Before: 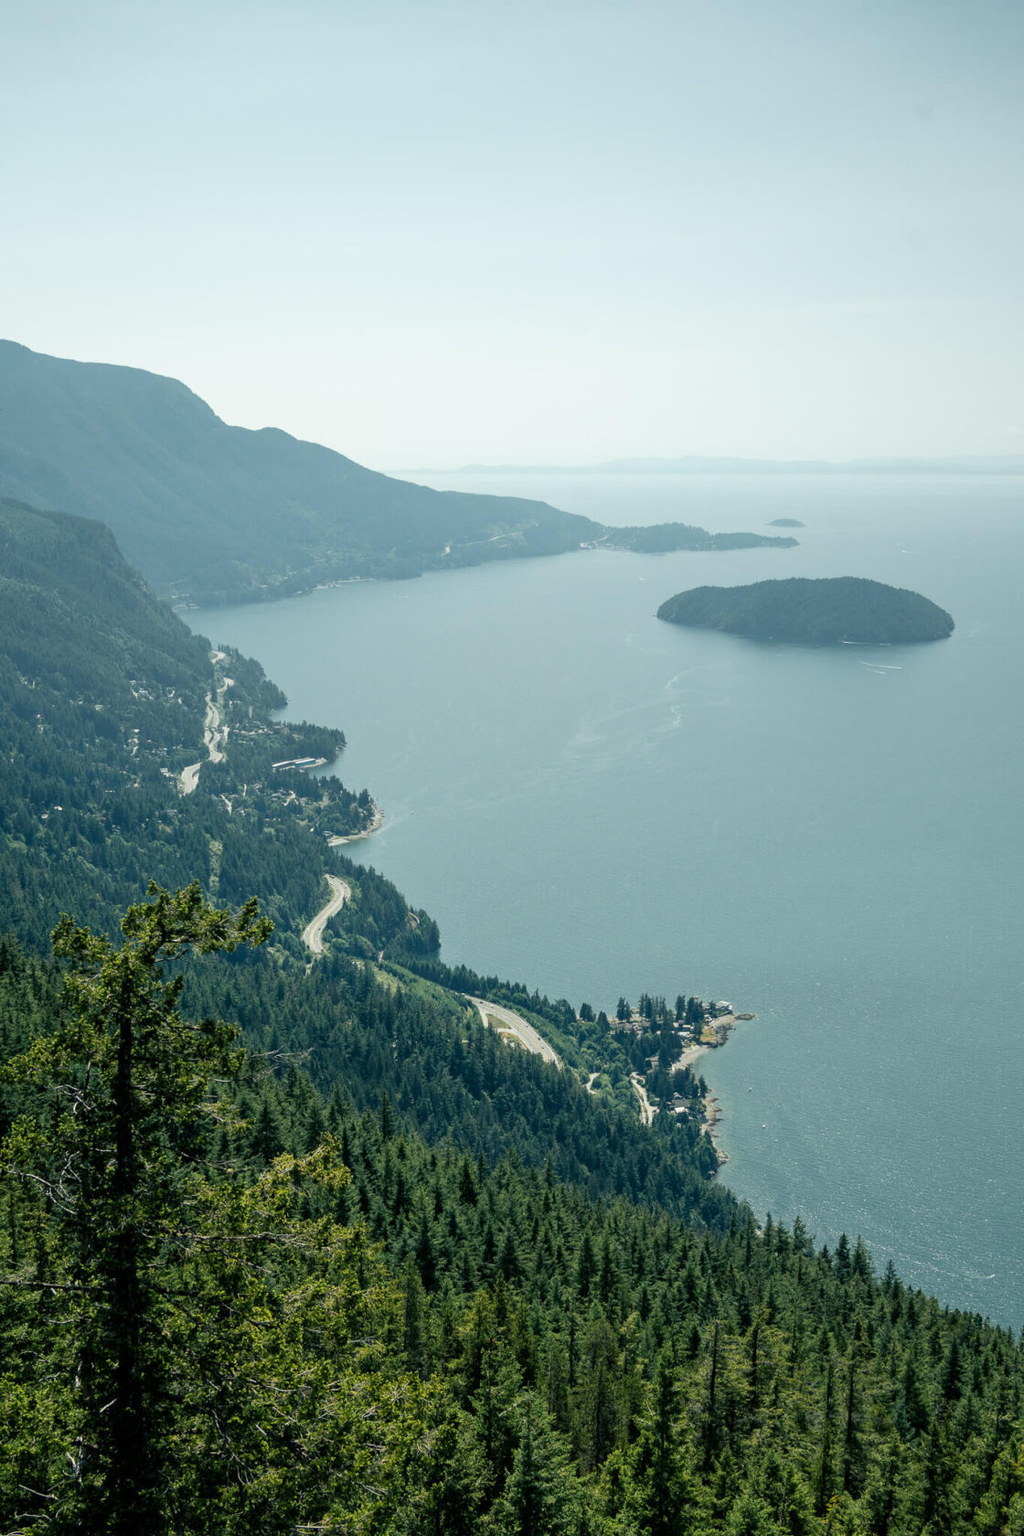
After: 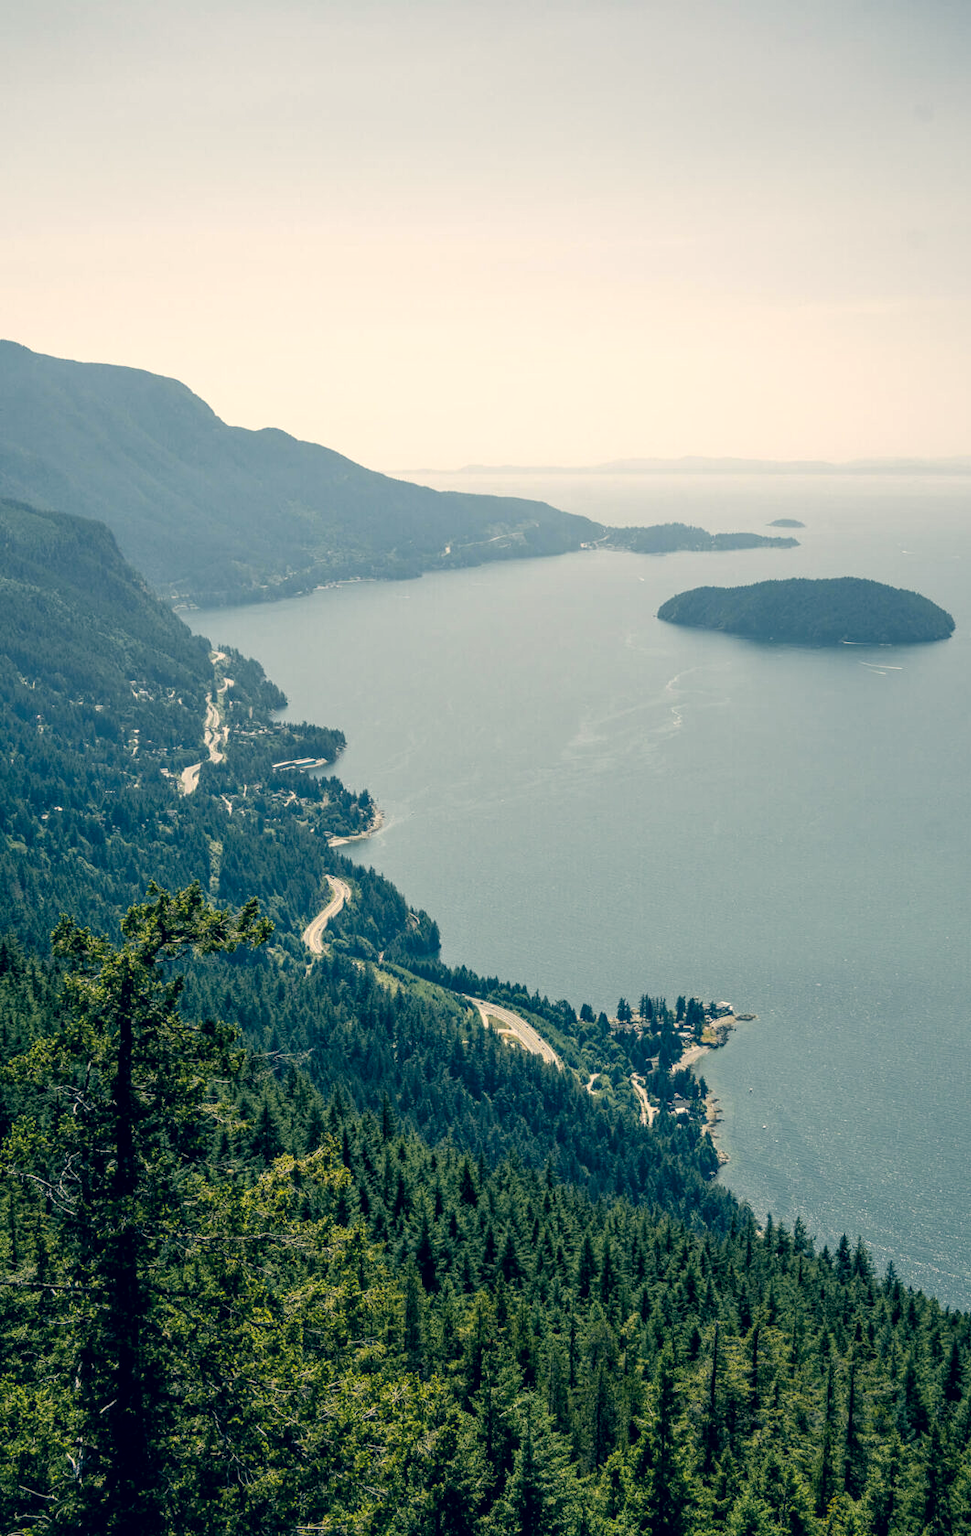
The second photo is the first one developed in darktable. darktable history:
crop and rotate: right 5.167%
local contrast: detail 130%
tone equalizer: on, module defaults
color correction: highlights a* 10.32, highlights b* 14.66, shadows a* -9.59, shadows b* -15.02
